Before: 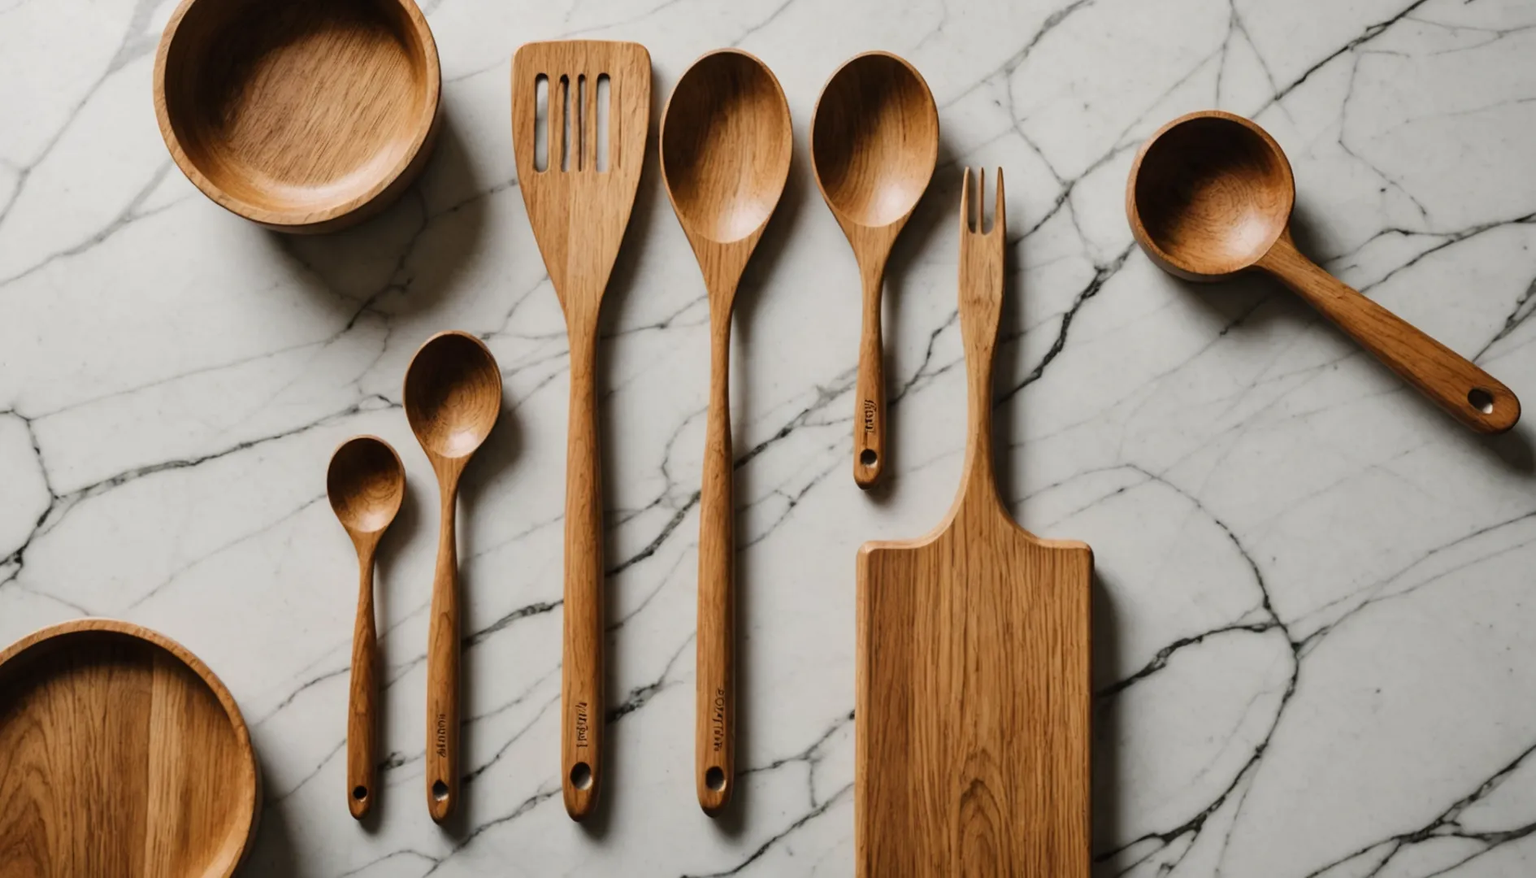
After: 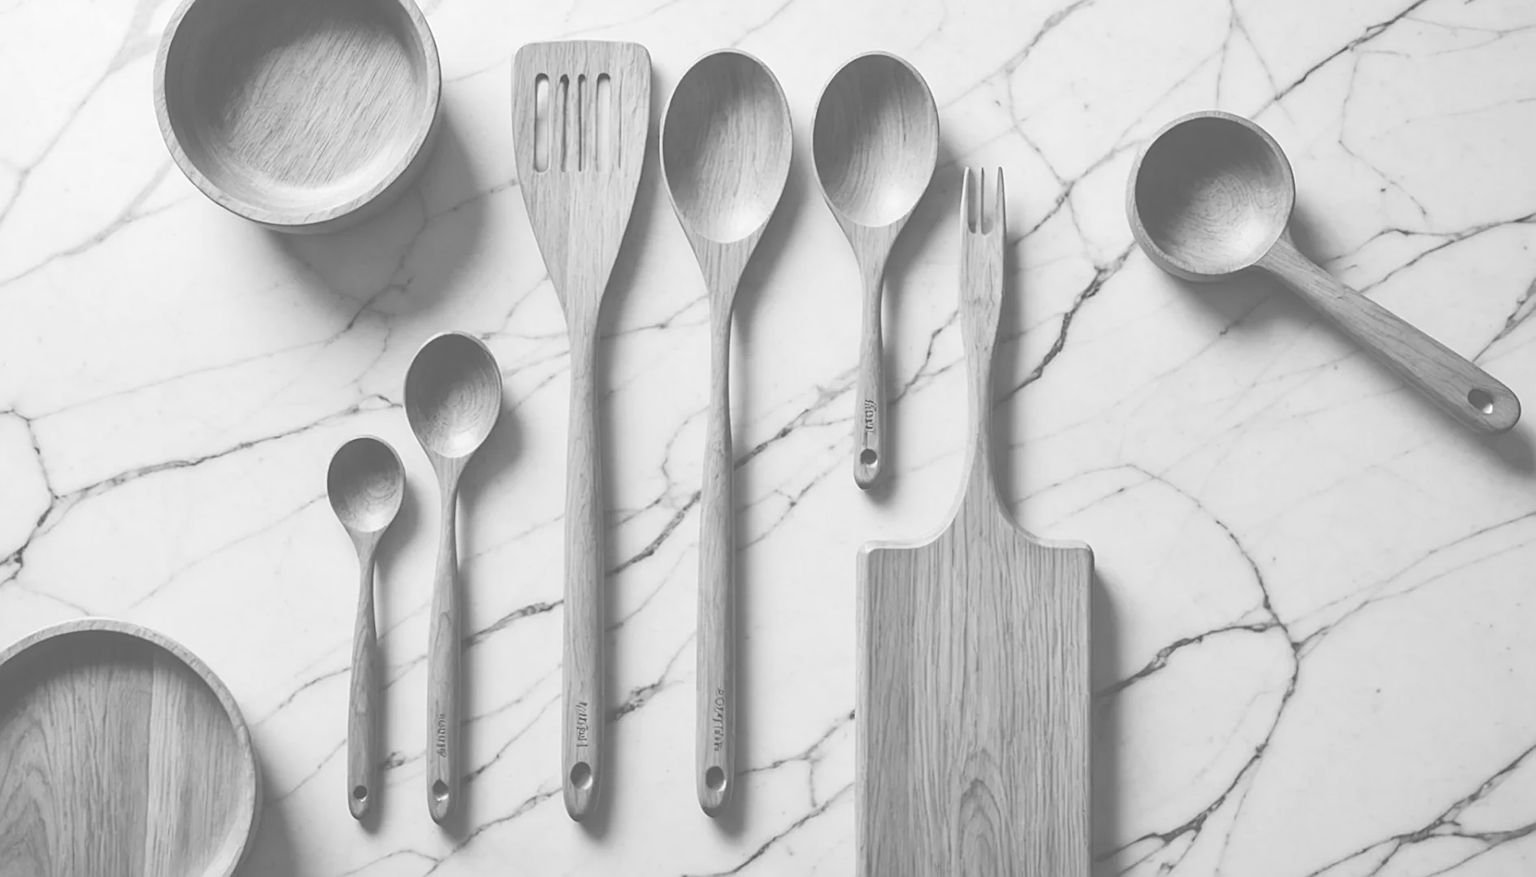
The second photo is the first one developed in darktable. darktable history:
sharpen: on, module defaults
colorize: hue 25.2°, saturation 83%, source mix 82%, lightness 79%, version 1
monochrome: a 79.32, b 81.83, size 1.1
